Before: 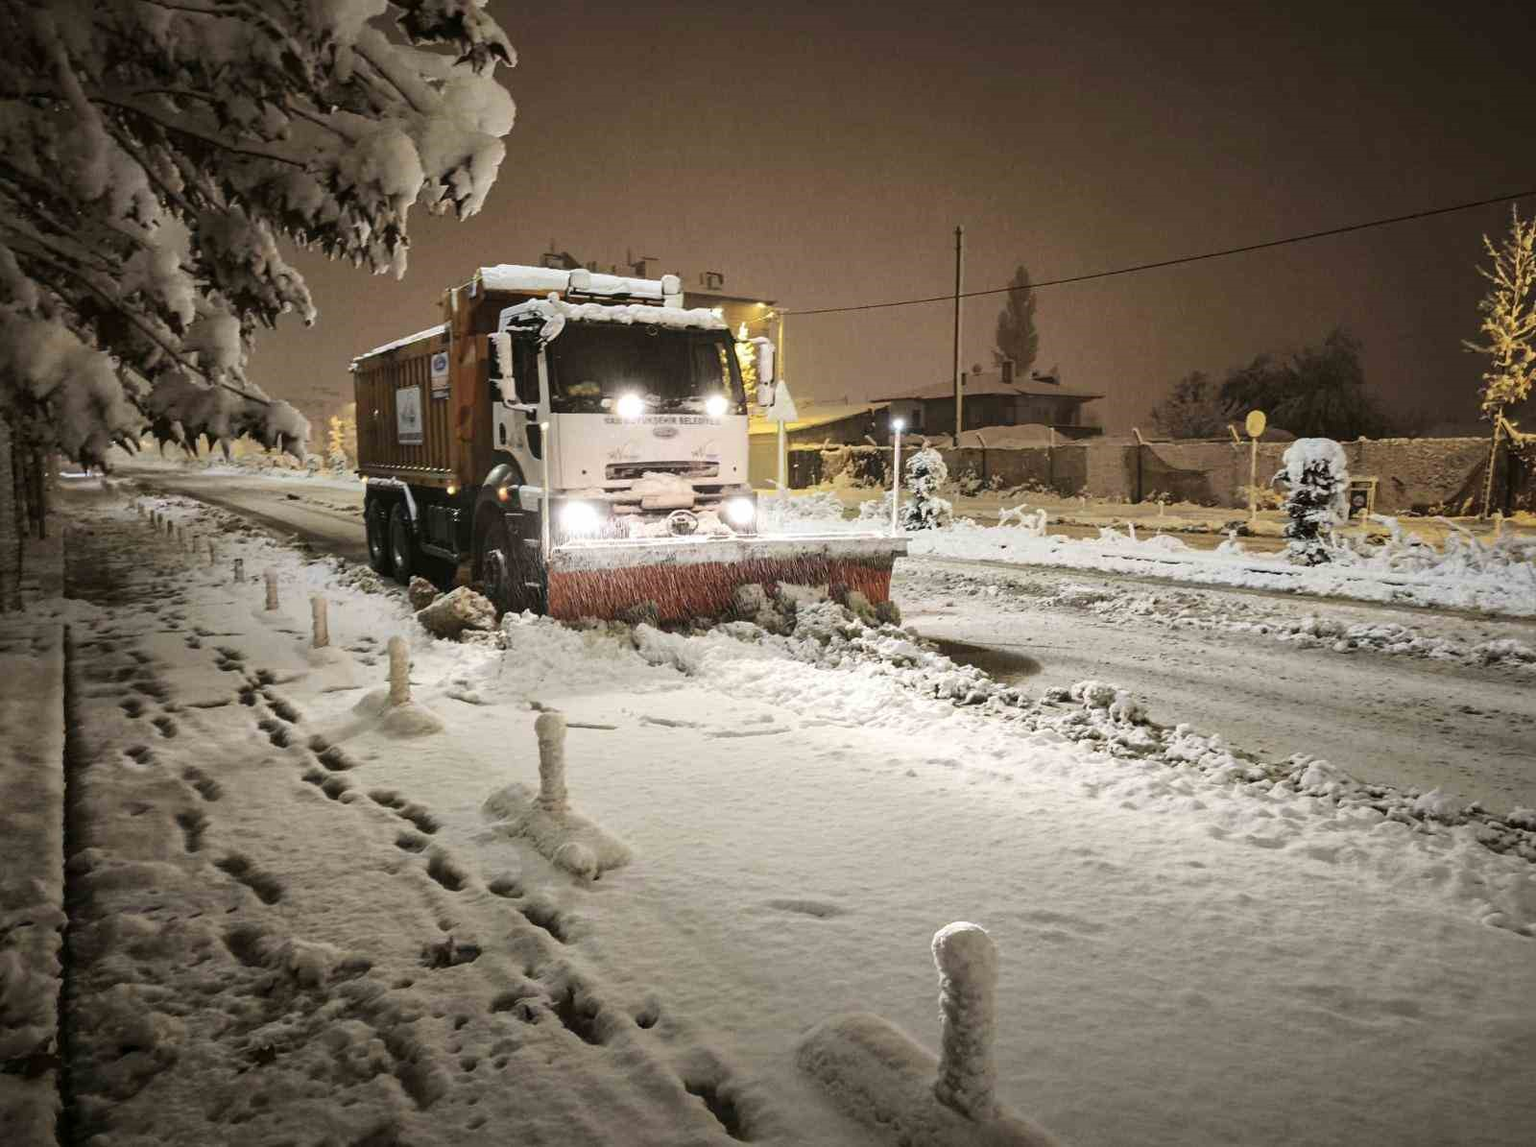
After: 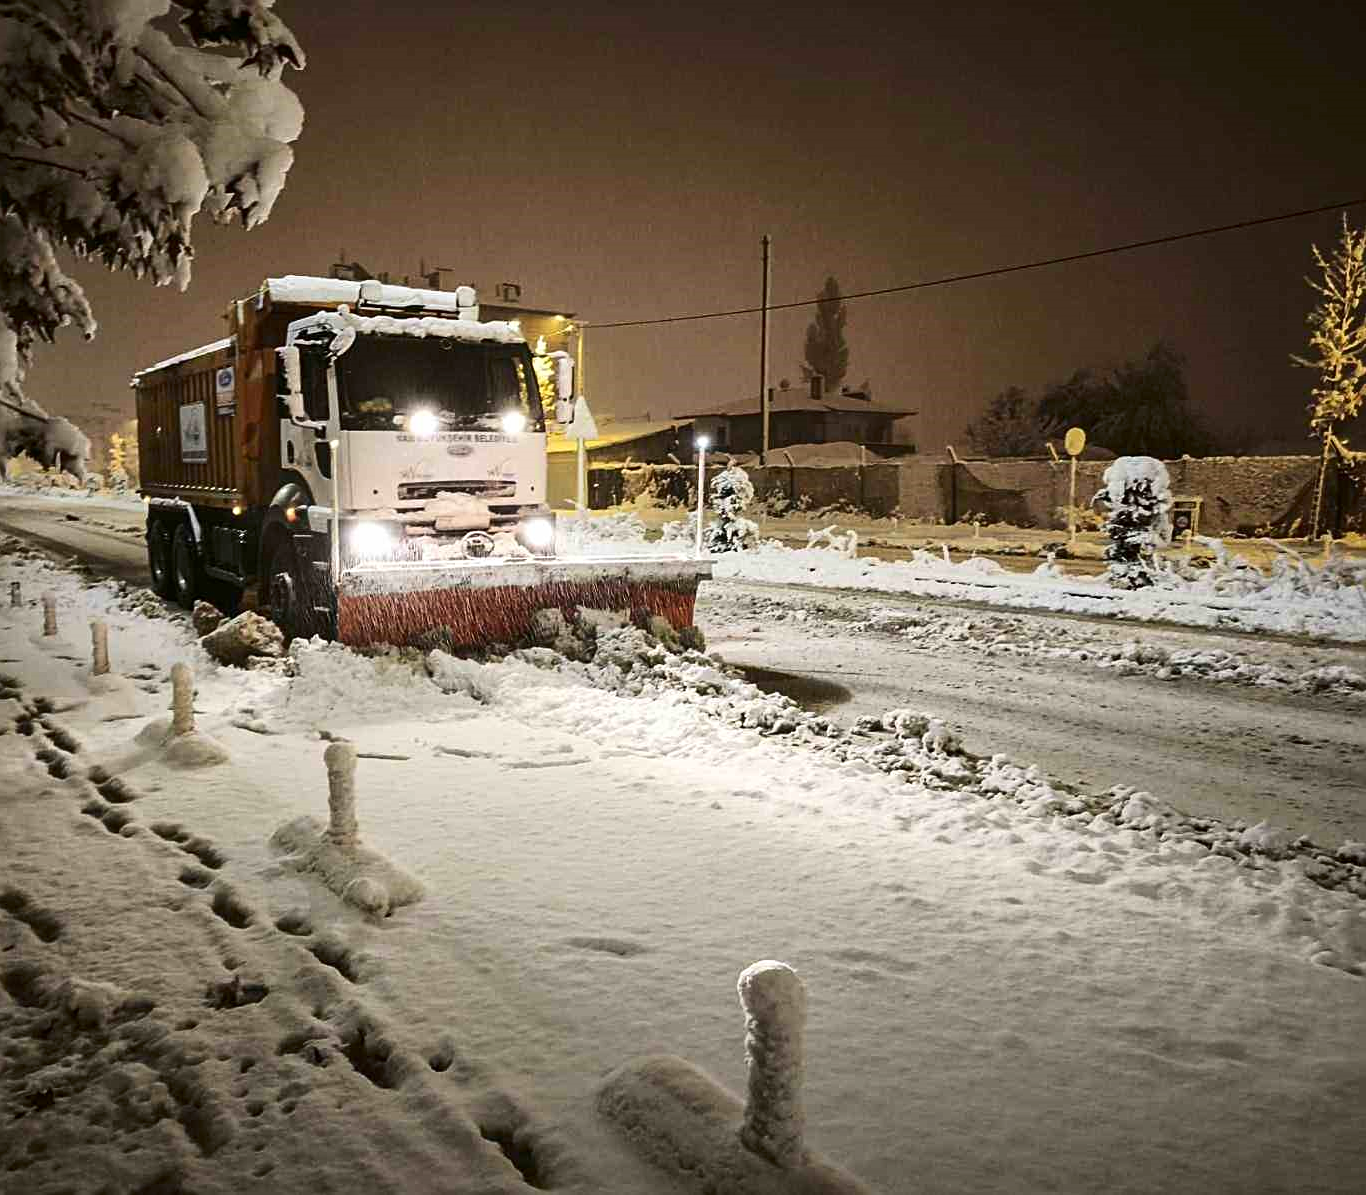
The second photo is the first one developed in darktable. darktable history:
crop and rotate: left 14.584%
contrast brightness saturation: contrast 0.13, brightness -0.05, saturation 0.16
sharpen: on, module defaults
